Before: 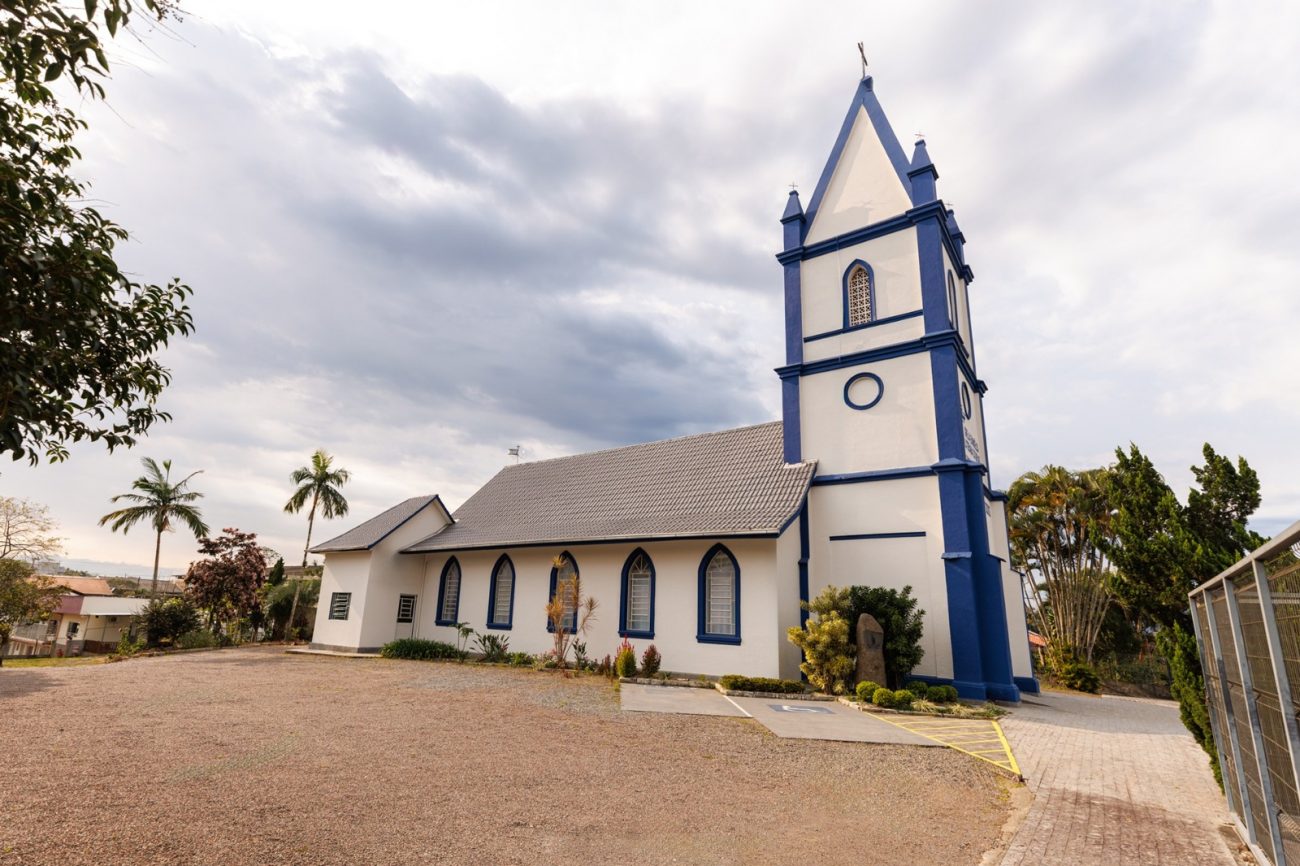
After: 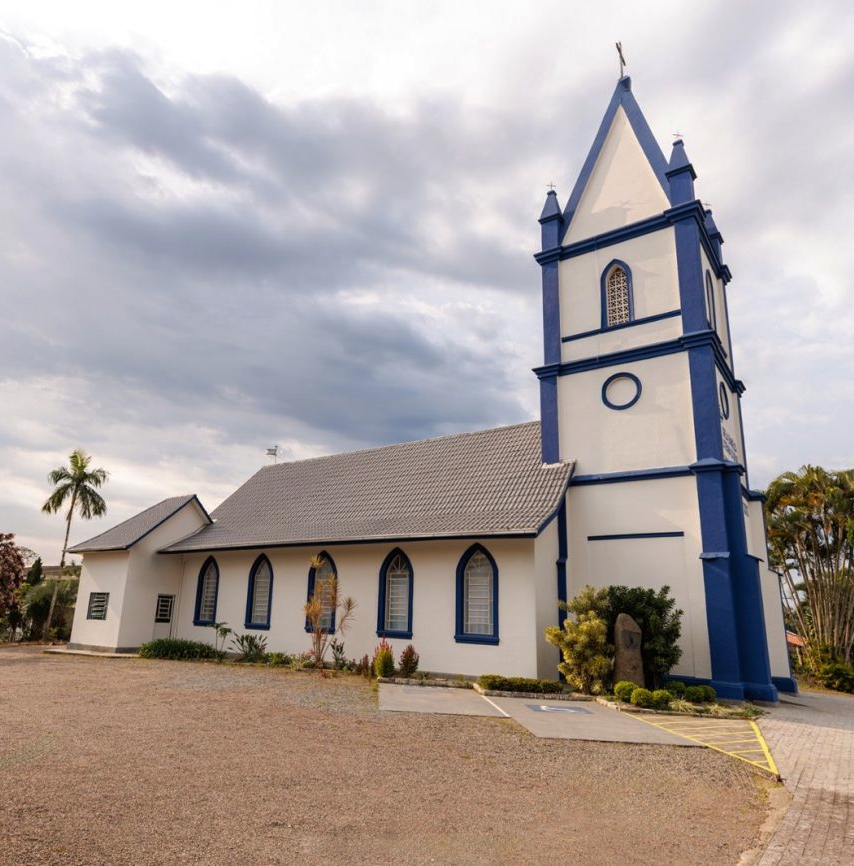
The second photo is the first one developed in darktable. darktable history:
crop and rotate: left 18.645%, right 15.638%
base curve: curves: ch0 [(0, 0) (0.74, 0.67) (1, 1)], preserve colors none
